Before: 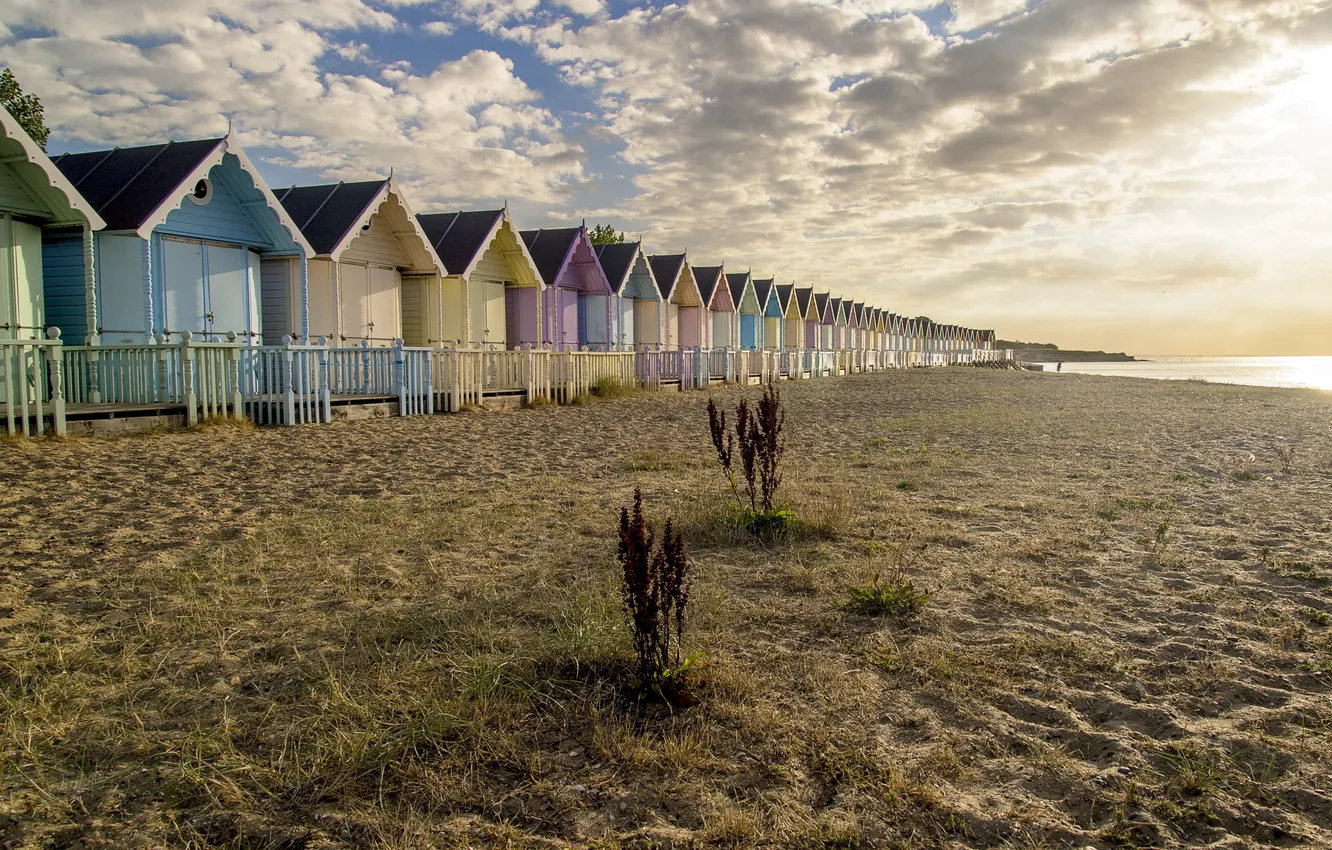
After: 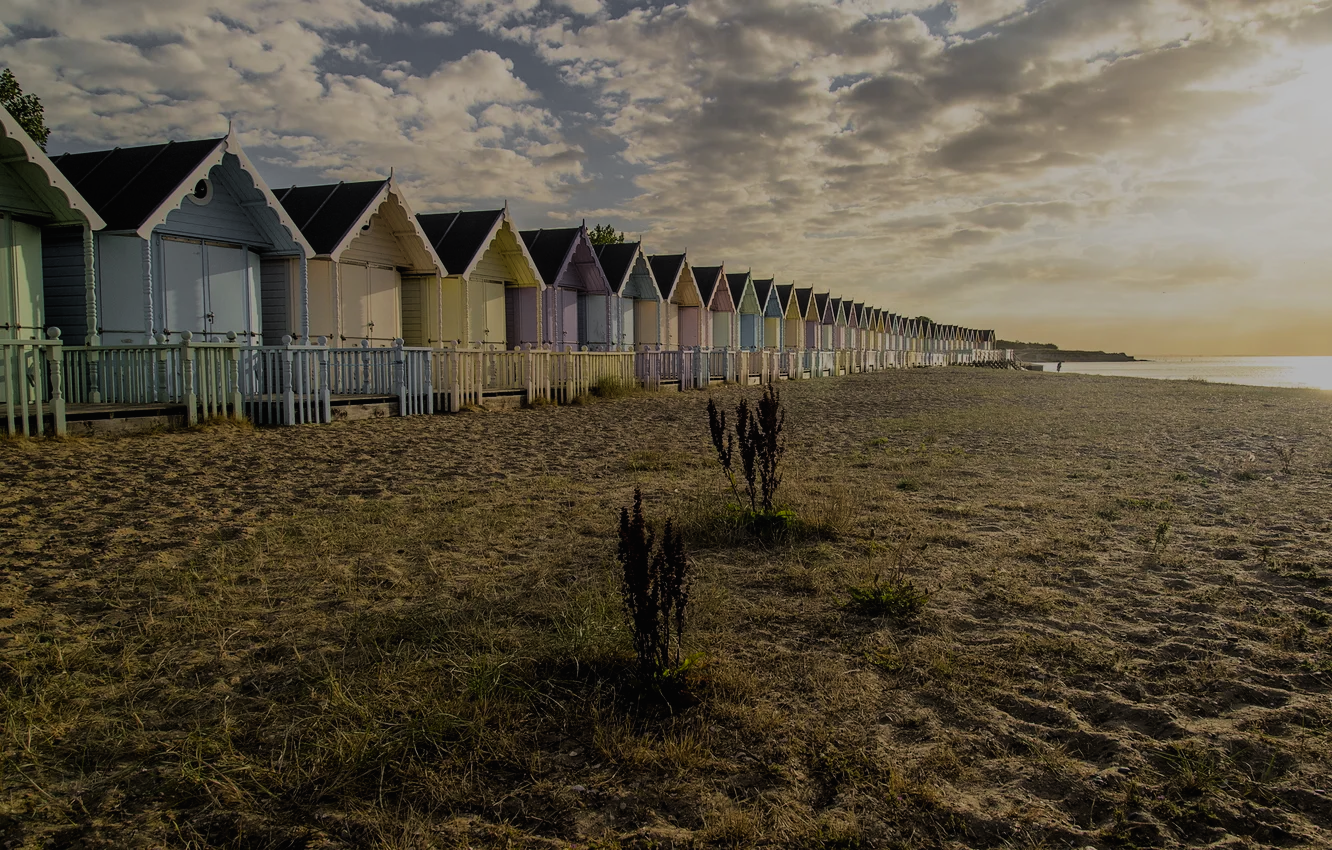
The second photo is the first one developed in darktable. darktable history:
color zones: curves: ch1 [(0.25, 0.61) (0.75, 0.248)], mix 26.8%
filmic rgb: black relative exposure -7.73 EV, white relative exposure 4.37 EV, threshold 3.01 EV, hardness 3.75, latitude 49.24%, contrast 1.1, contrast in shadows safe, enable highlight reconstruction true
exposure: black level correction -0.017, exposure -1.09 EV, compensate exposure bias true, compensate highlight preservation false
shadows and highlights: shadows -24.44, highlights 49.46, soften with gaussian
